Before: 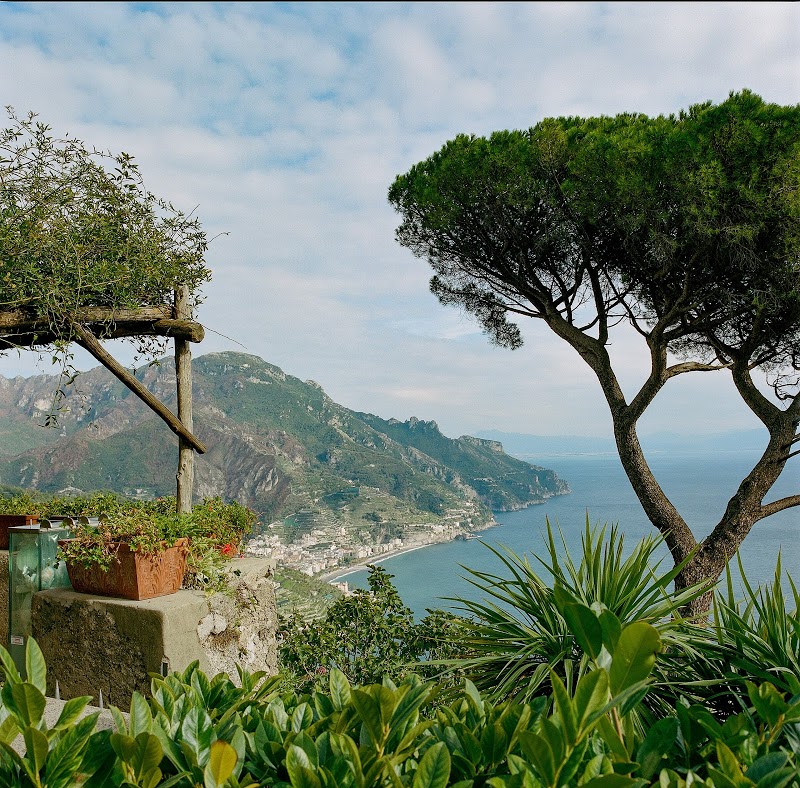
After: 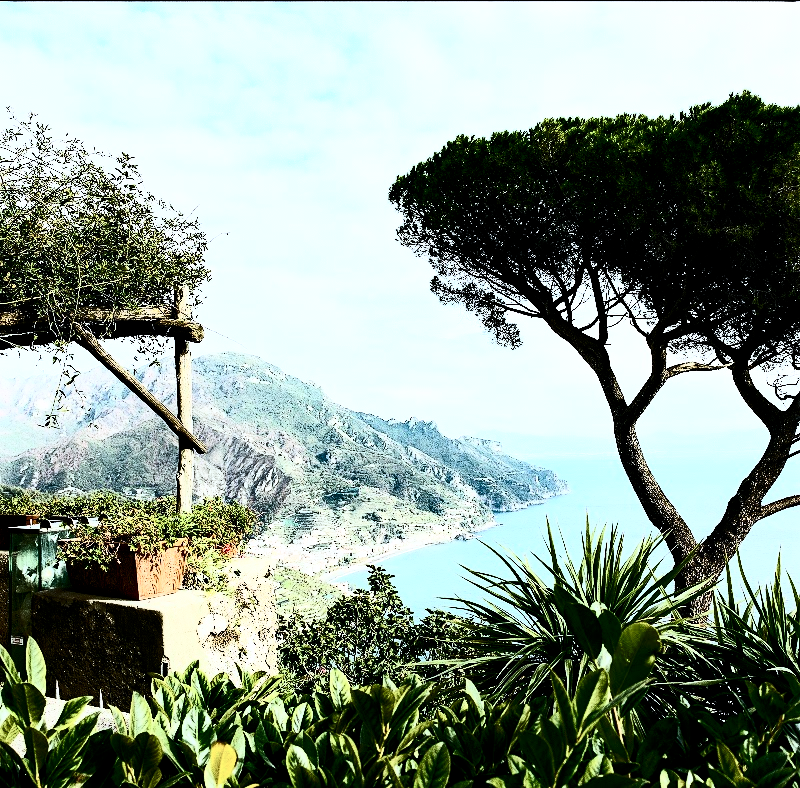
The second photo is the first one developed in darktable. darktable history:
filmic rgb: black relative exposure -3.72 EV, white relative exposure 2.77 EV, dynamic range scaling -5.32%, hardness 3.03
white balance: red 0.954, blue 1.079
contrast brightness saturation: contrast 0.93, brightness 0.2
tone equalizer: -8 EV 0.001 EV, -7 EV -0.002 EV, -6 EV 0.002 EV, -5 EV -0.03 EV, -4 EV -0.116 EV, -3 EV -0.169 EV, -2 EV 0.24 EV, -1 EV 0.702 EV, +0 EV 0.493 EV
